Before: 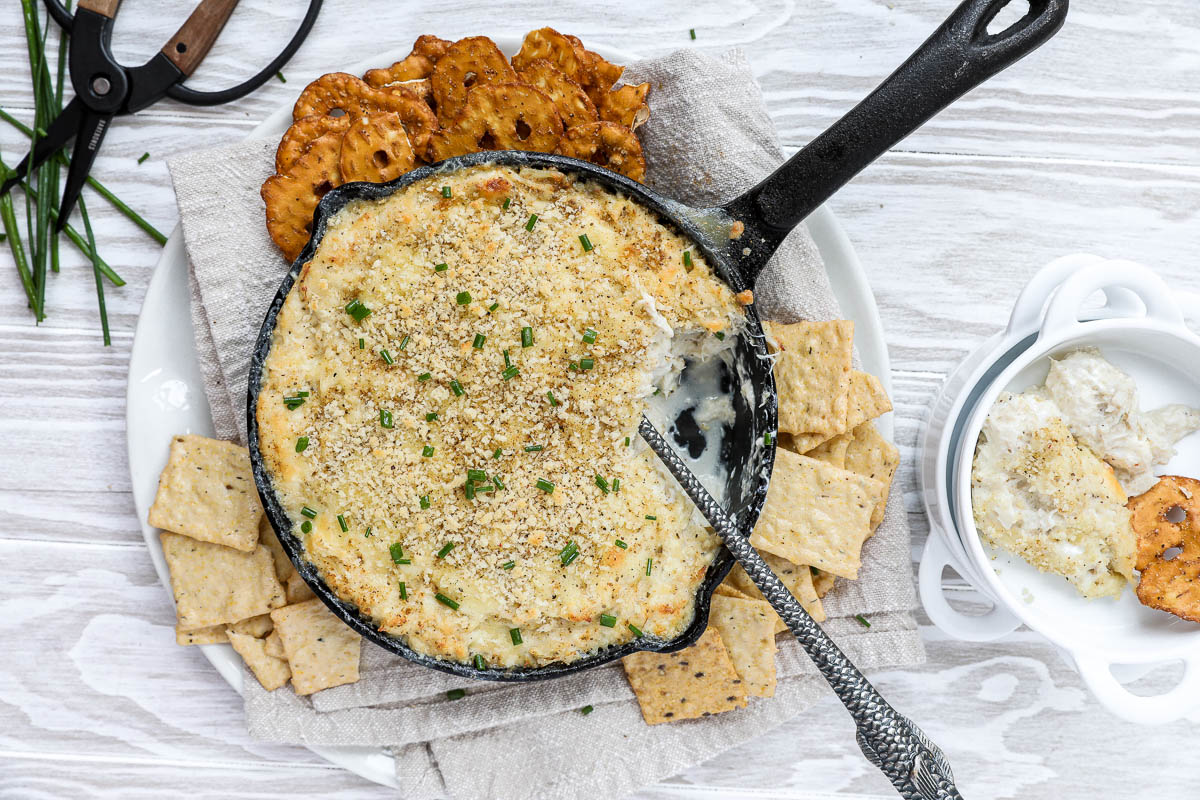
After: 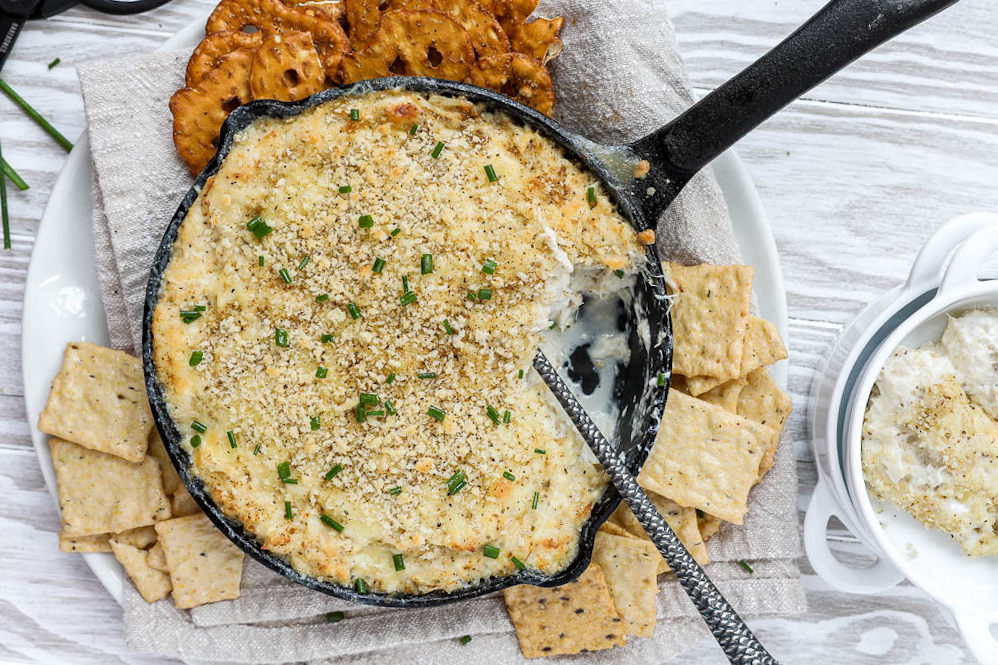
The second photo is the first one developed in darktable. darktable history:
crop and rotate: angle -3.27°, left 5.211%, top 5.211%, right 4.607%, bottom 4.607%
shadows and highlights: shadows 37.27, highlights -28.18, soften with gaussian
